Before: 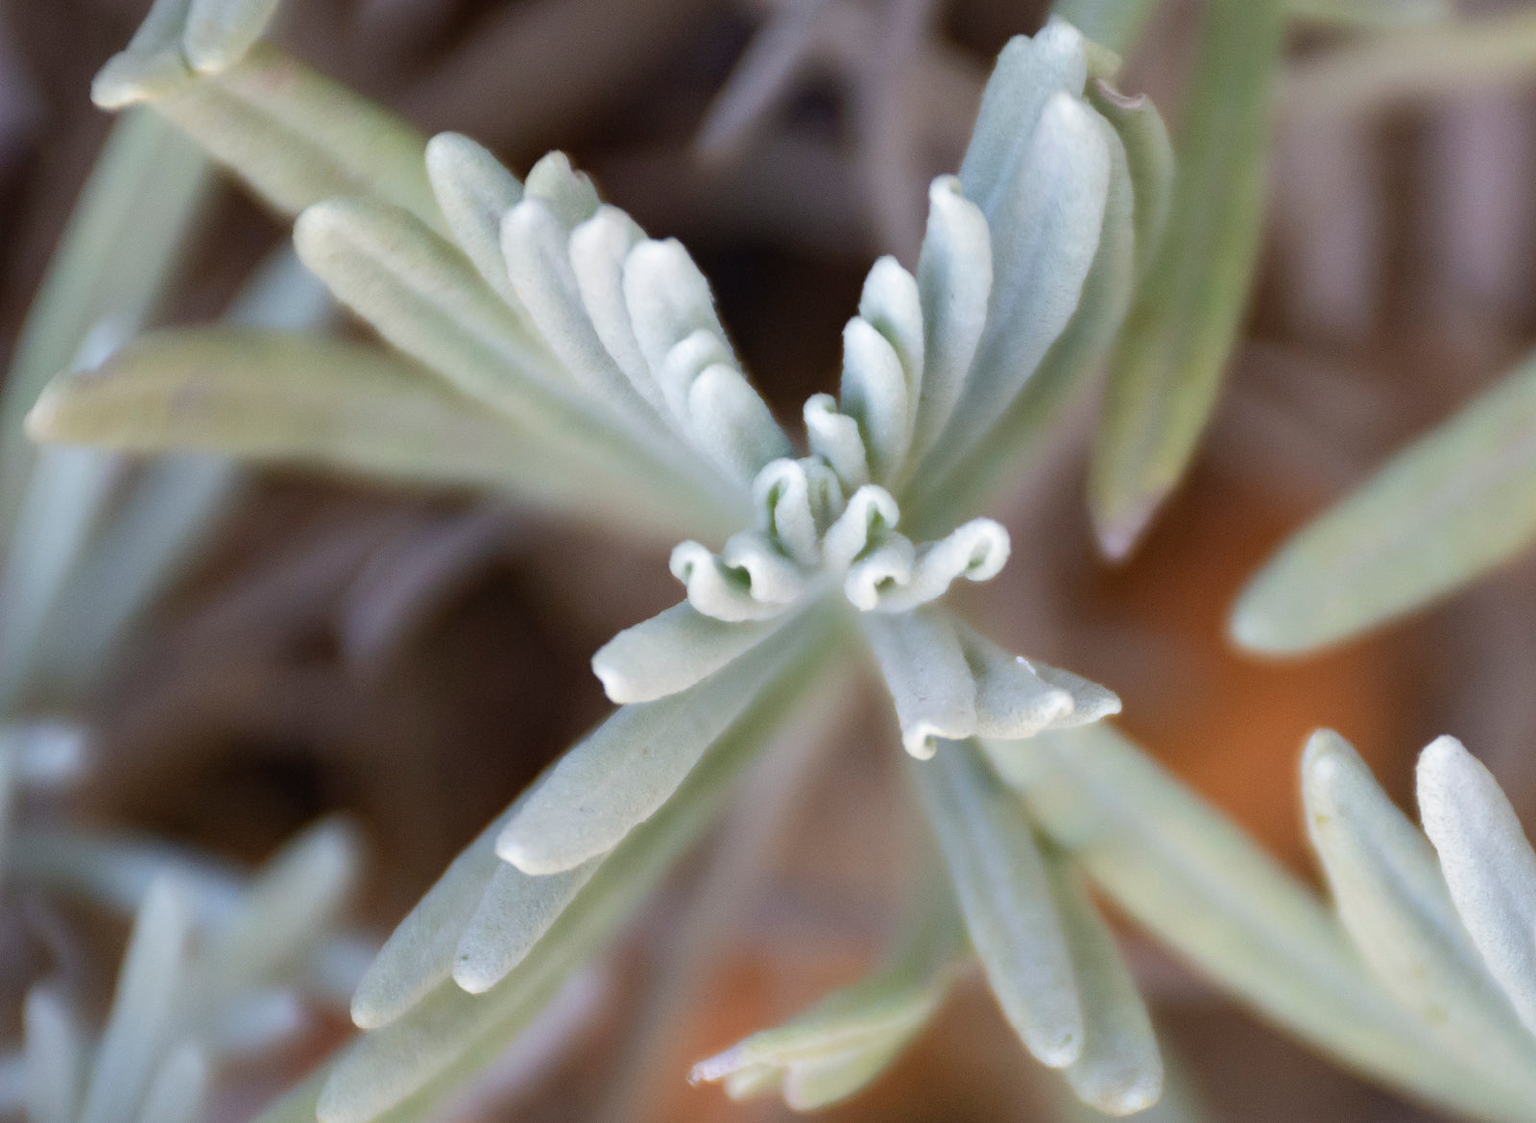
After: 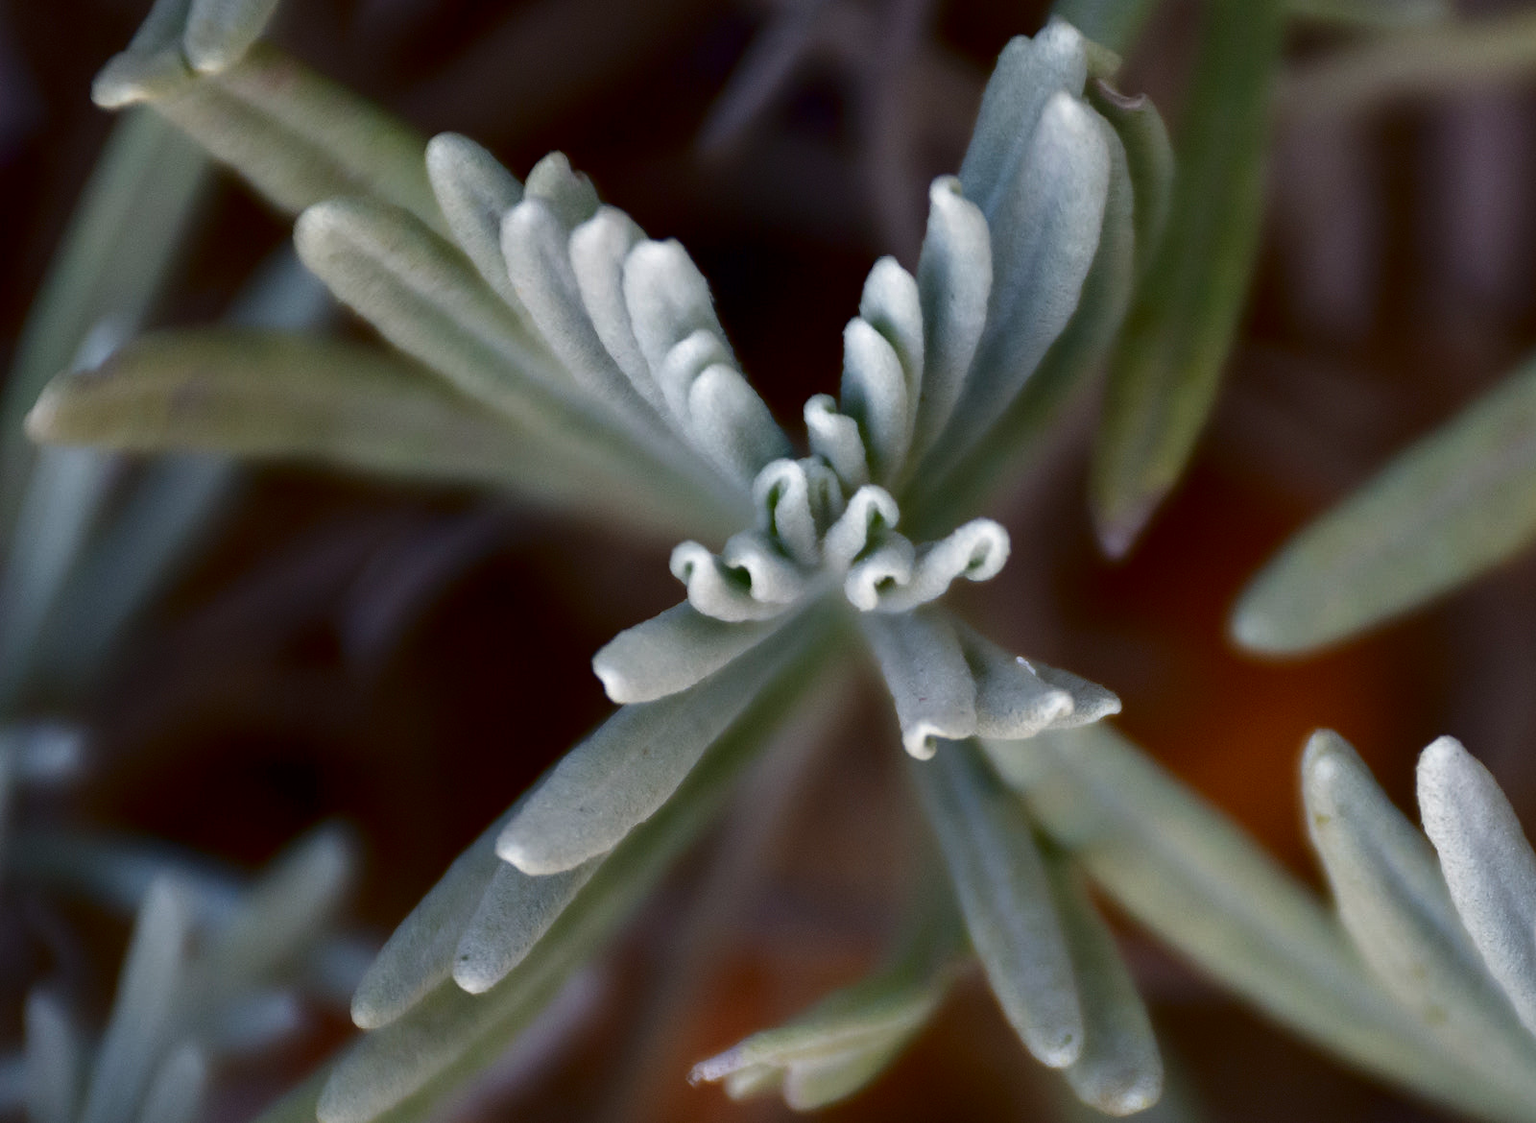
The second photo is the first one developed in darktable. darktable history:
contrast brightness saturation: brightness -0.534
